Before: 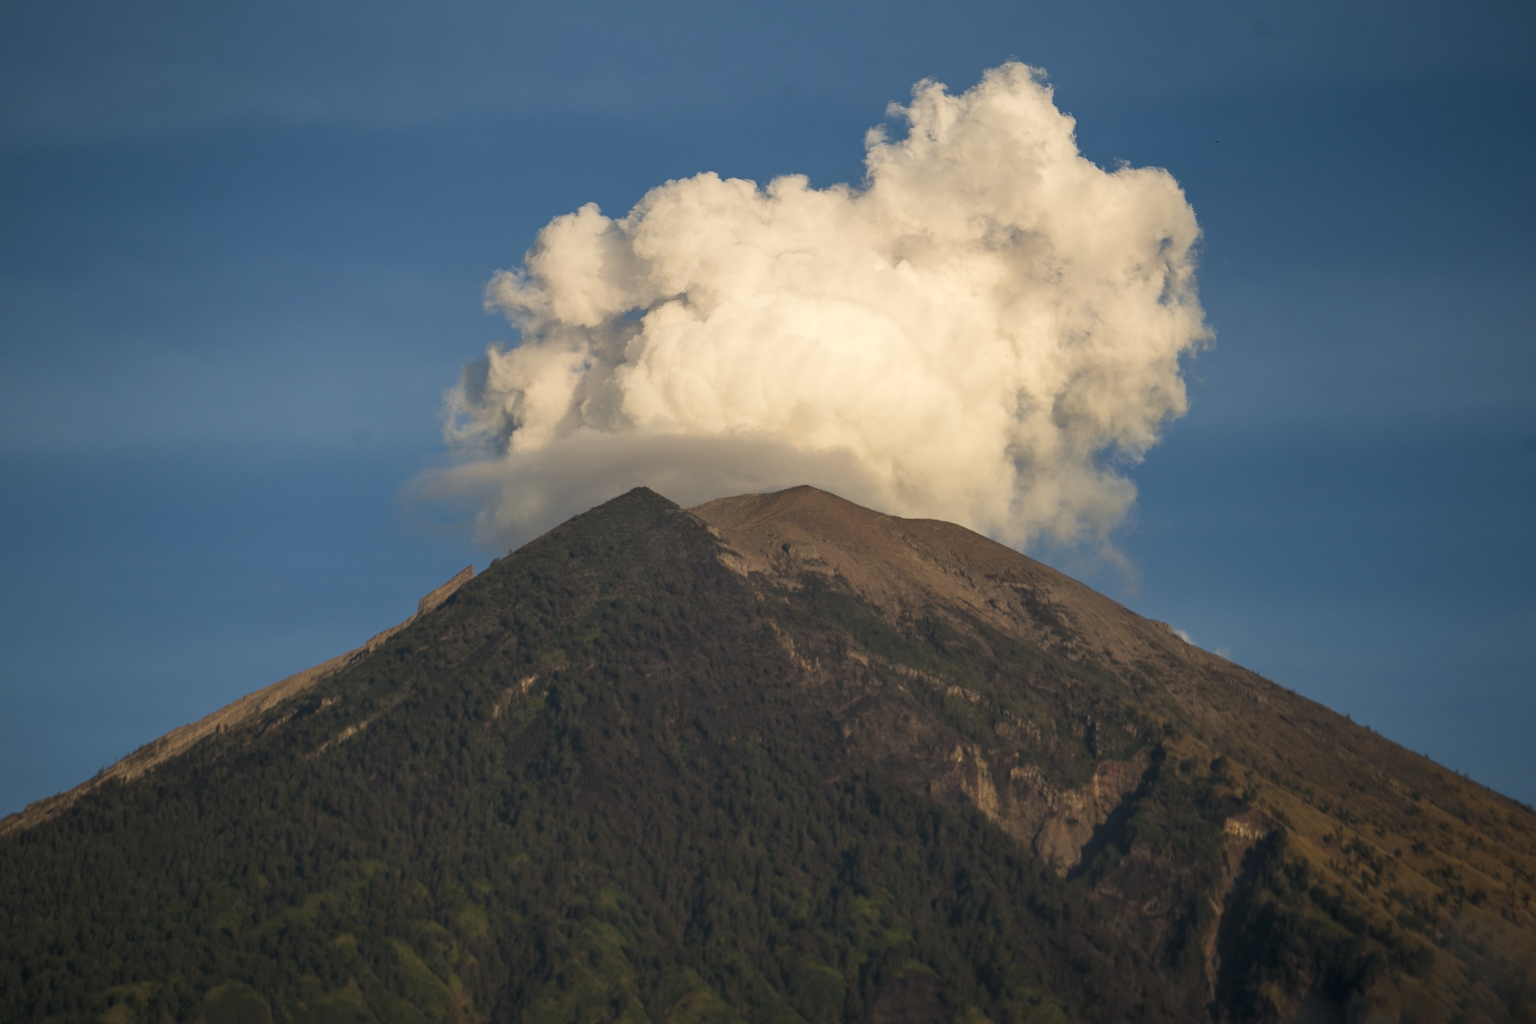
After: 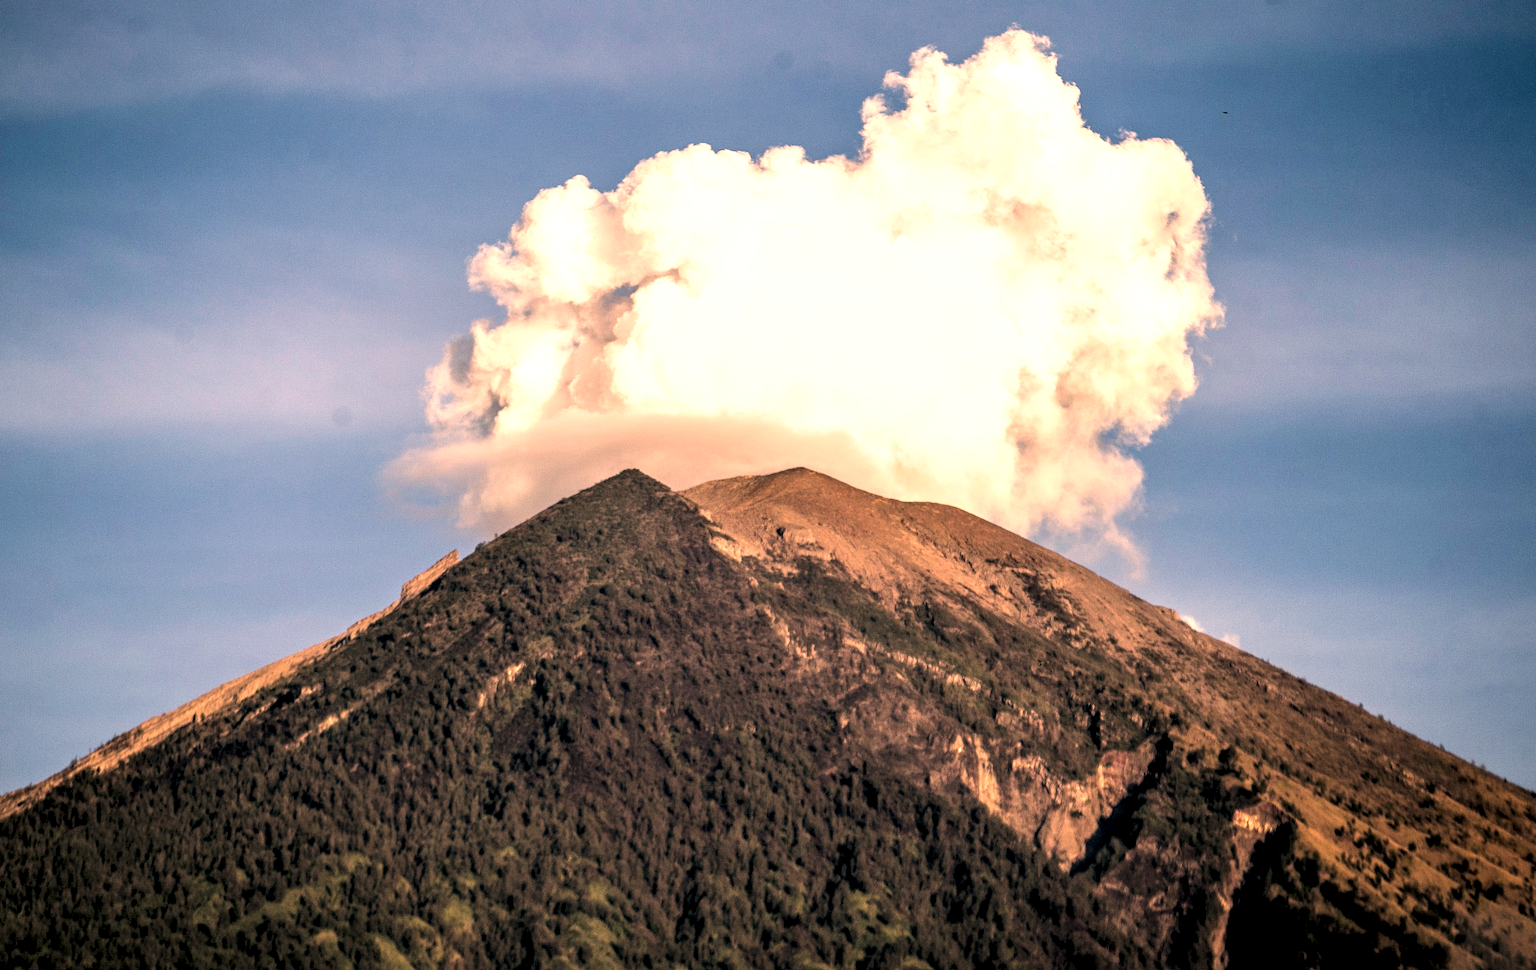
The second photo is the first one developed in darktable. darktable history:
local contrast: highlights 19%, detail 186%
crop: left 1.964%, top 3.251%, right 1.122%, bottom 4.933%
exposure: black level correction 0, exposure 1.3 EV, compensate exposure bias true, compensate highlight preservation false
color correction: highlights a* 21.16, highlights b* 19.61
filmic rgb: black relative exposure -5 EV, white relative exposure 3.5 EV, hardness 3.19, contrast 1.2, highlights saturation mix -50%
